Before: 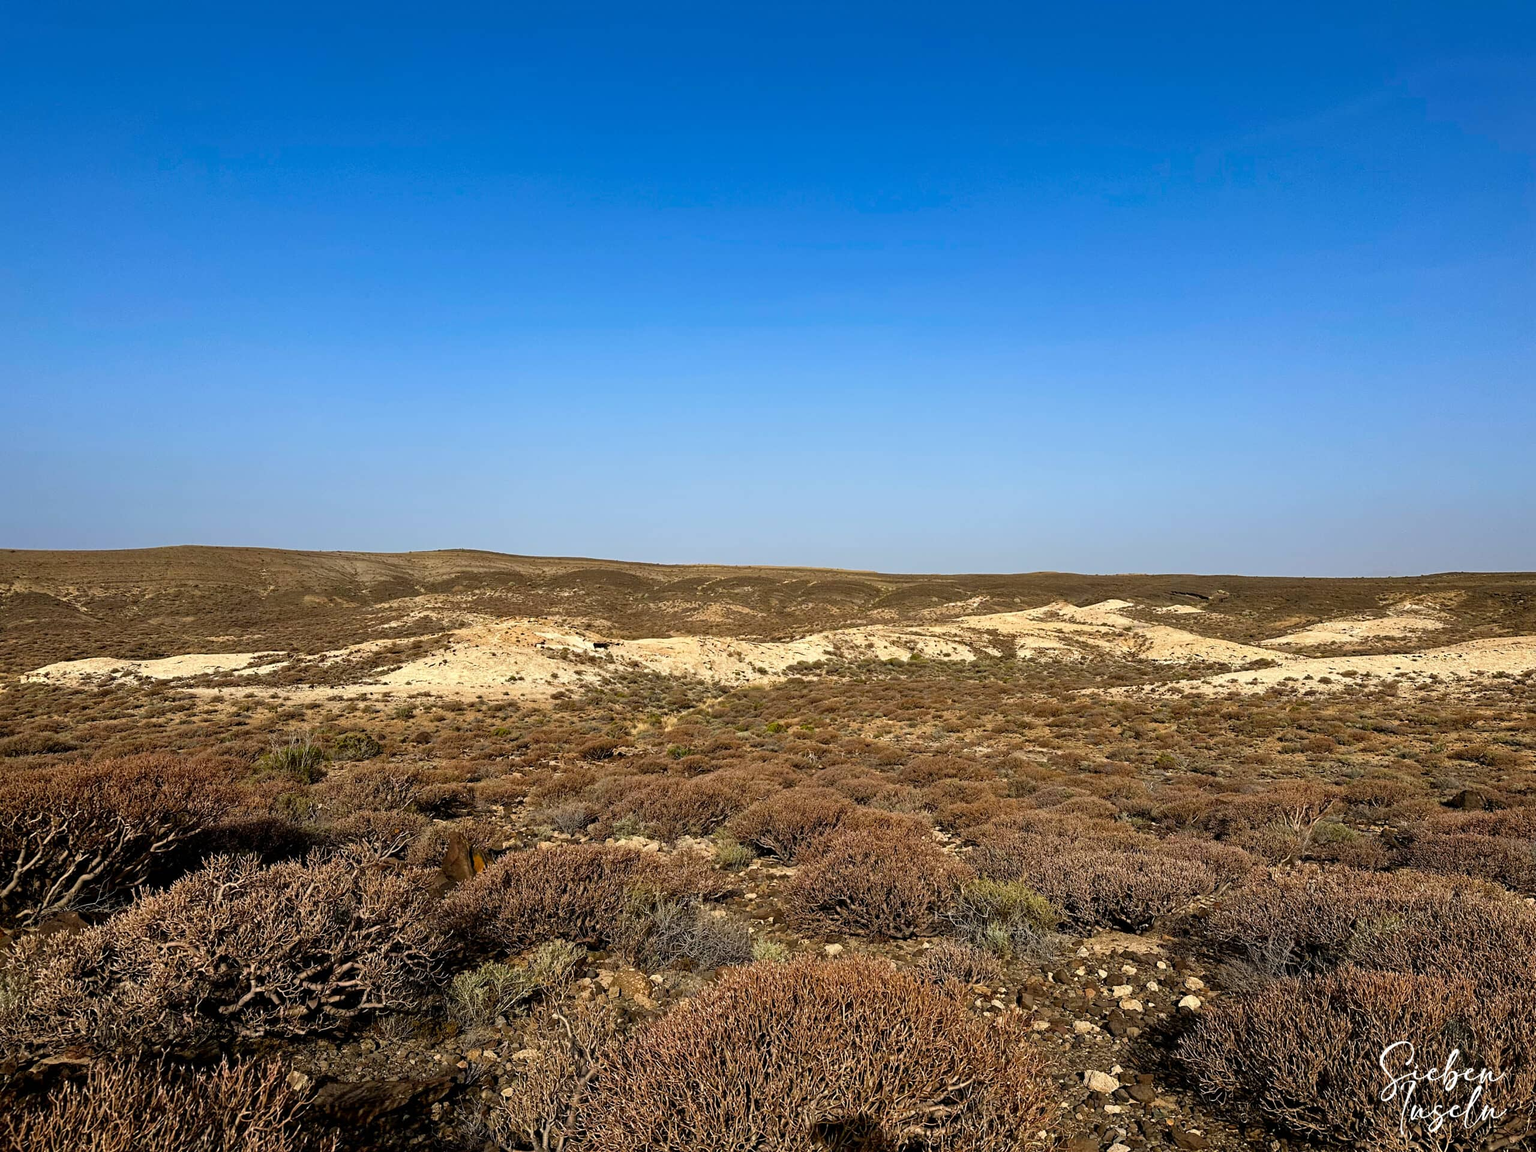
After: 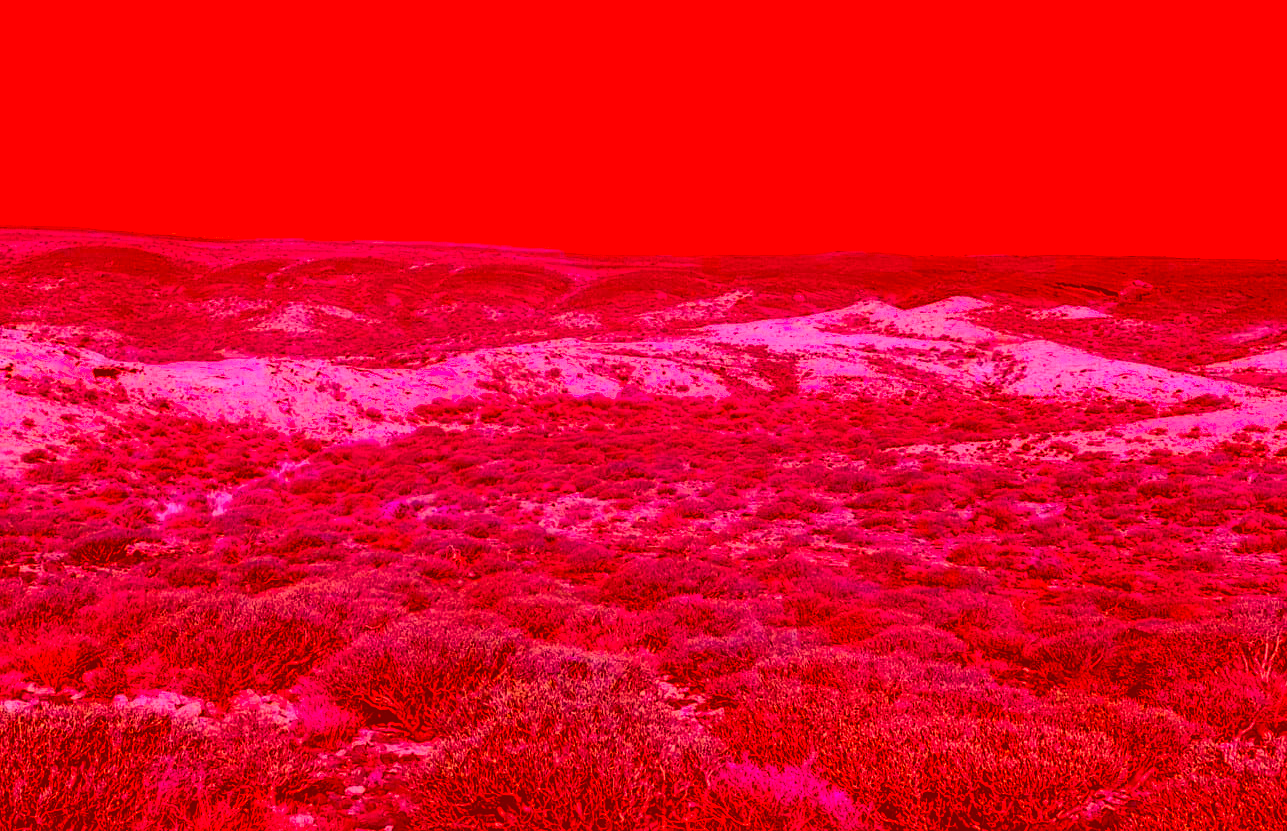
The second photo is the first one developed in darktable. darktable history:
color correction: highlights a* -39.68, highlights b* -40, shadows a* -40, shadows b* -40, saturation -3
crop: left 35.03%, top 36.625%, right 14.663%, bottom 20.057%
